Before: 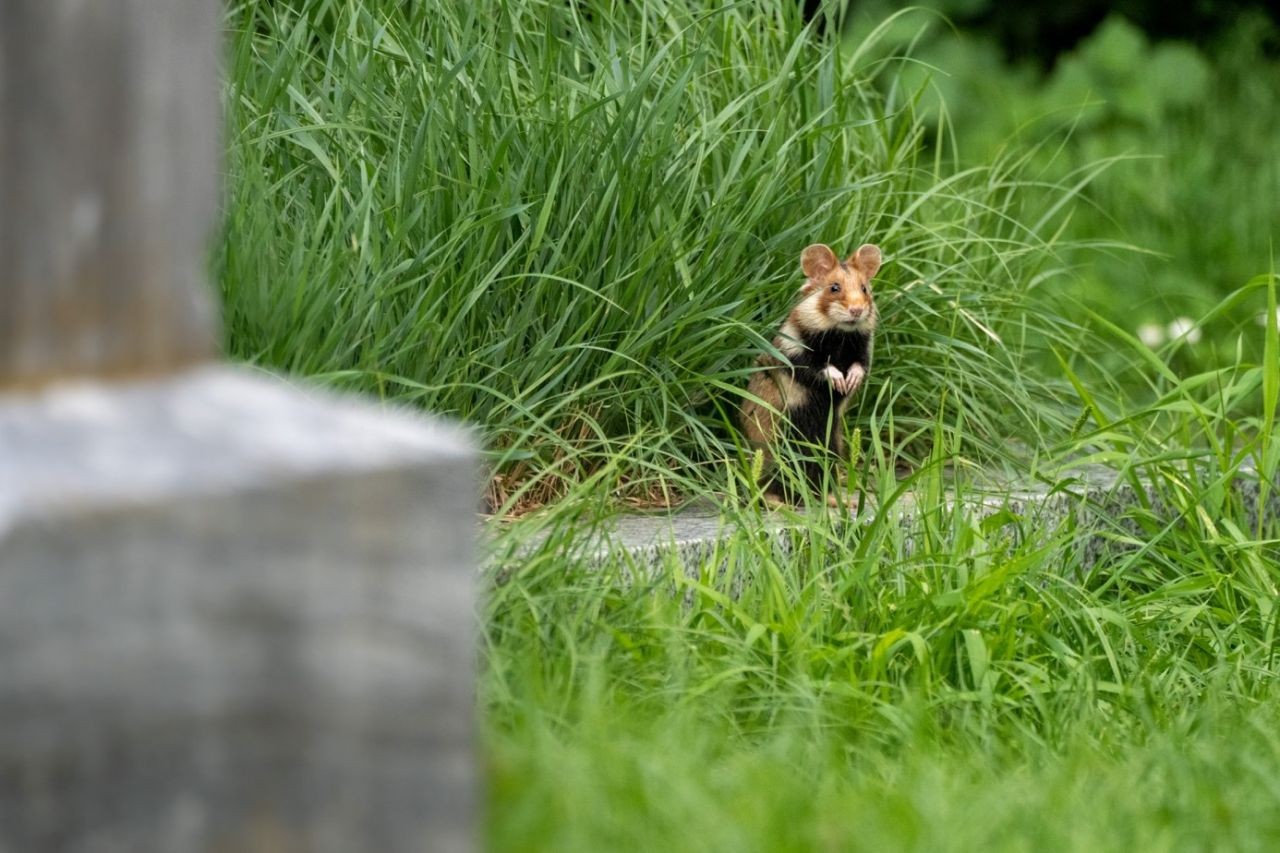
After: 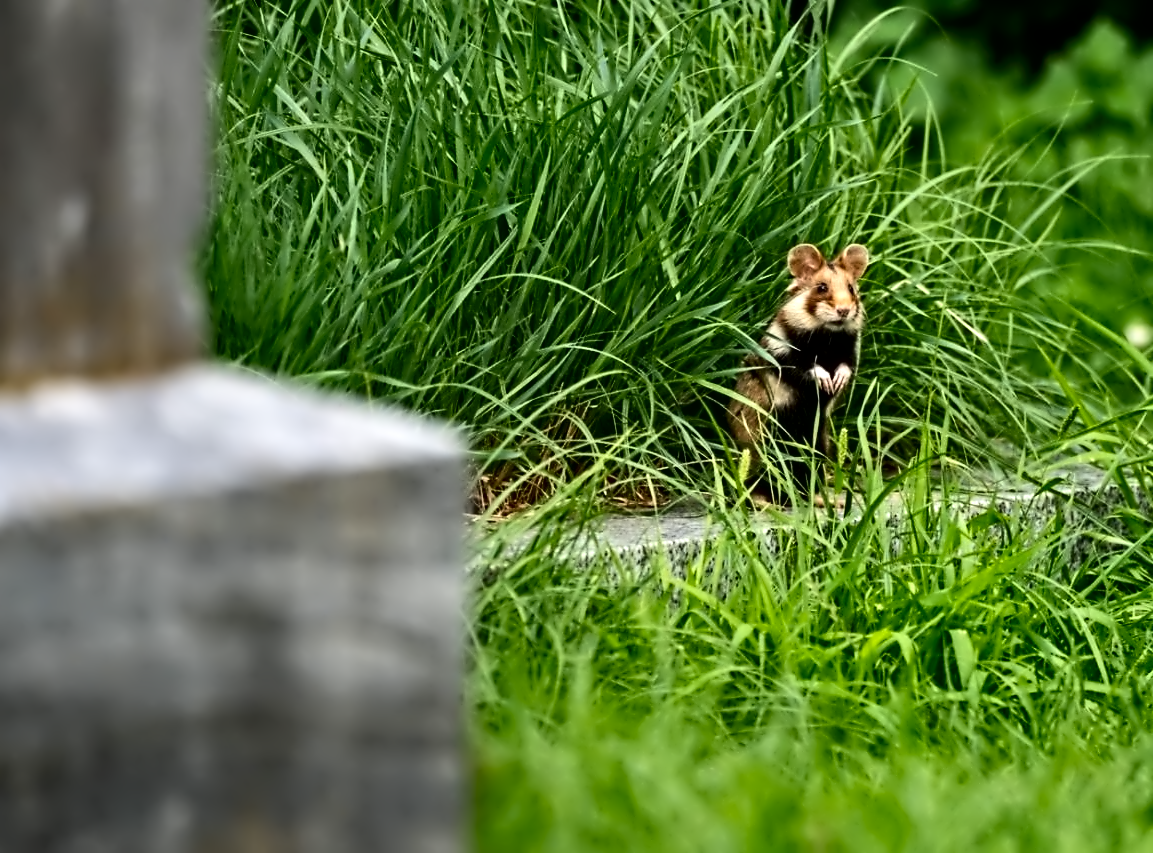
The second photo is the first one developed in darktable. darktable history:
crop and rotate: left 1.088%, right 8.807%
white balance: emerald 1
contrast brightness saturation: contrast 0.21, brightness -0.11, saturation 0.21
contrast equalizer: octaves 7, y [[0.5, 0.542, 0.583, 0.625, 0.667, 0.708], [0.5 ×6], [0.5 ×6], [0, 0.033, 0.067, 0.1, 0.133, 0.167], [0, 0.05, 0.1, 0.15, 0.2, 0.25]]
